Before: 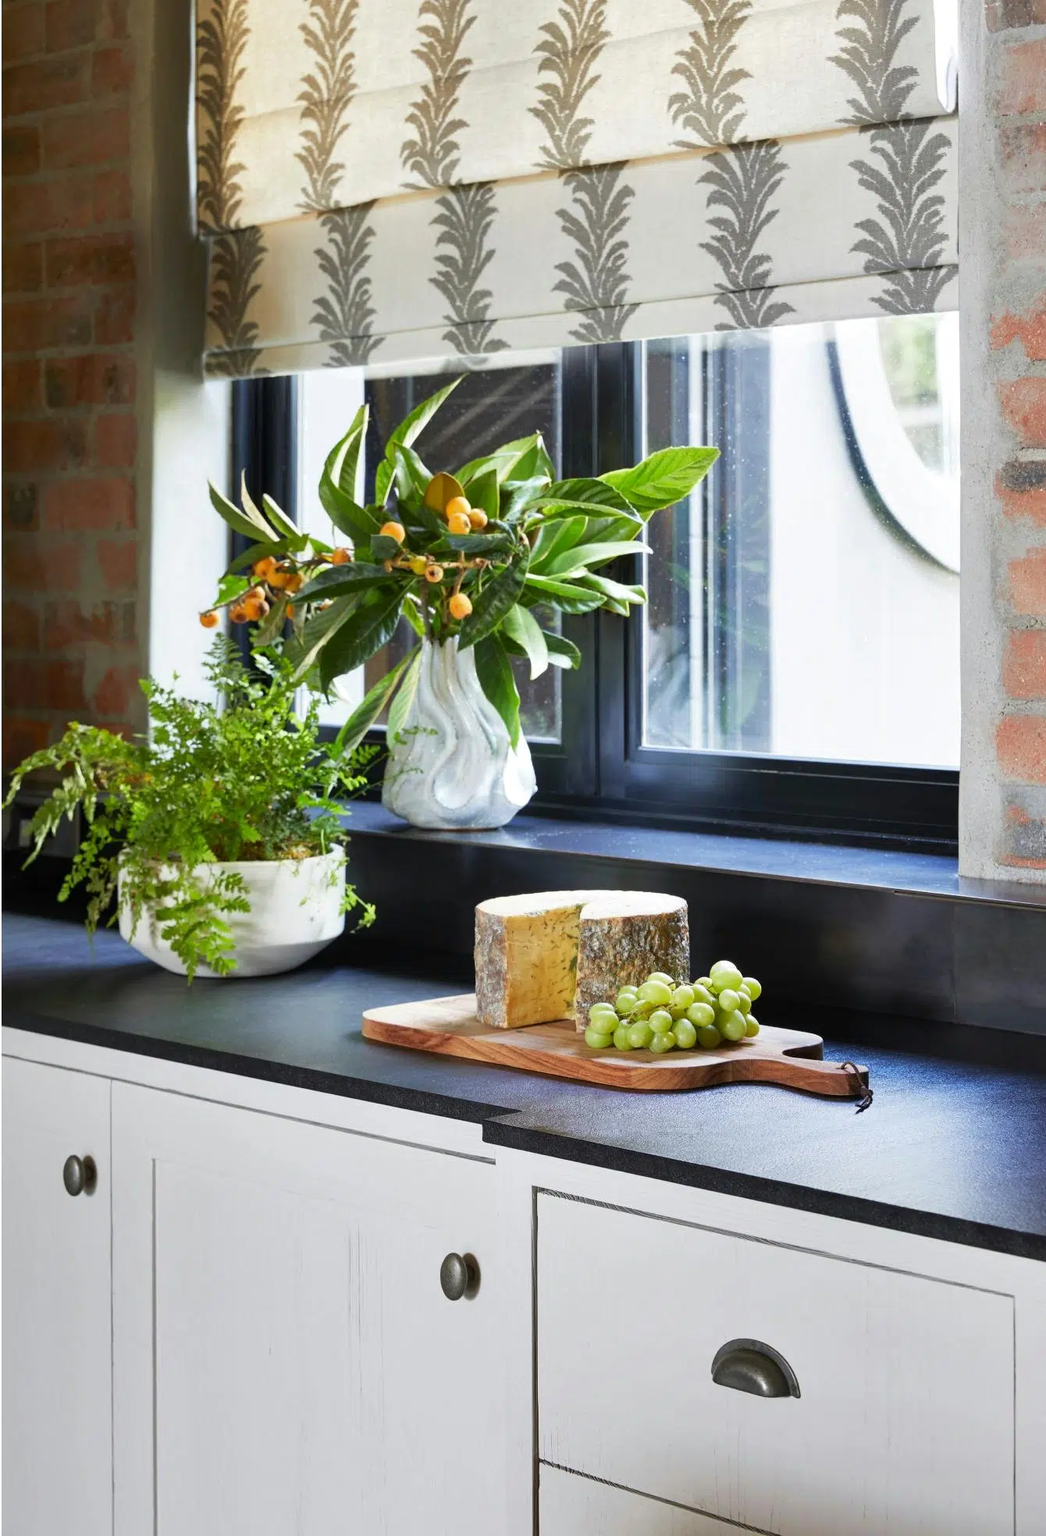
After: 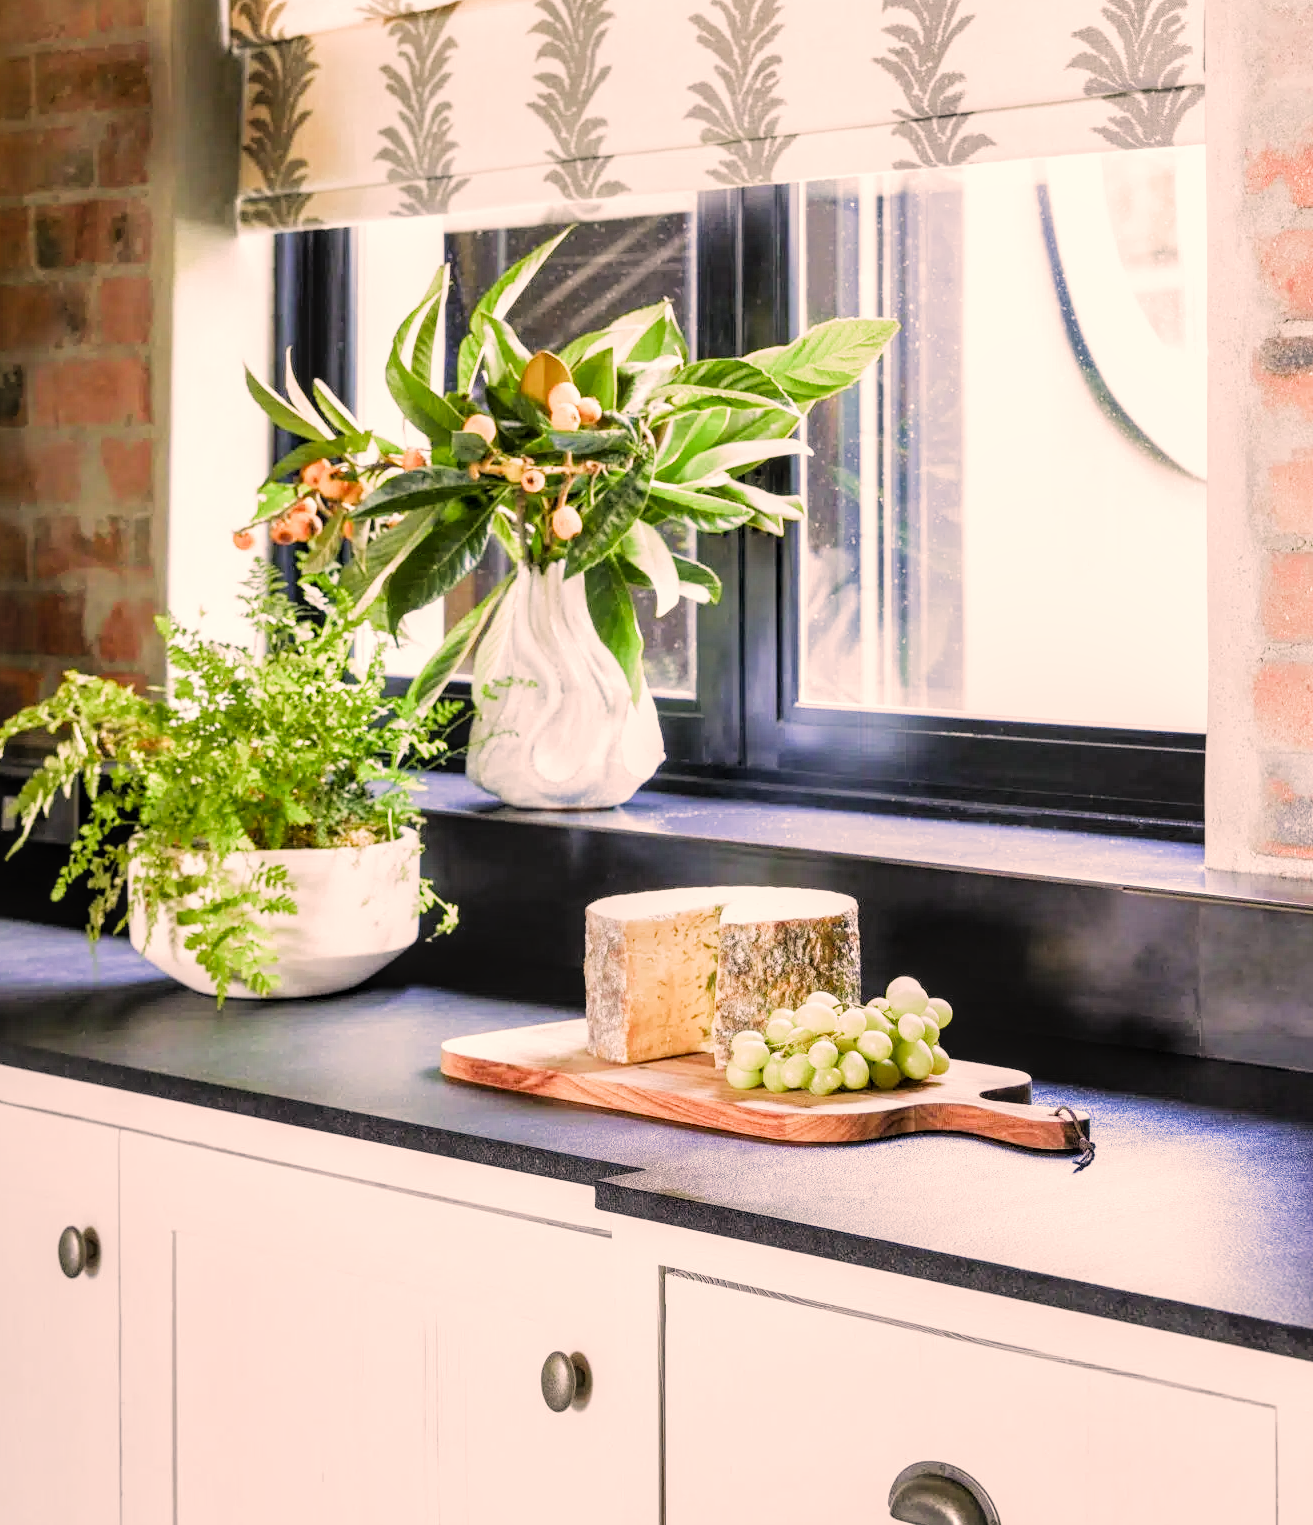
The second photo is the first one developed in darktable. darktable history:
exposure: exposure 0.663 EV, compensate highlight preservation false
filmic rgb: black relative exposure -7.98 EV, white relative exposure 4.06 EV, hardness 4.19, contrast 0.934, preserve chrominance RGB euclidean norm, color science v5 (2021), contrast in shadows safe, contrast in highlights safe
local contrast: detail 130%
color correction: highlights a* 11.97, highlights b* 11.51
tone equalizer: -8 EV -1.06 EV, -7 EV -1.03 EV, -6 EV -0.884 EV, -5 EV -0.603 EV, -3 EV 0.562 EV, -2 EV 0.838 EV, -1 EV 1 EV, +0 EV 1.07 EV
crop and rotate: left 1.8%, top 12.929%, right 0.186%, bottom 9.558%
contrast brightness saturation: contrast -0.012, brightness -0.01, saturation 0.025
